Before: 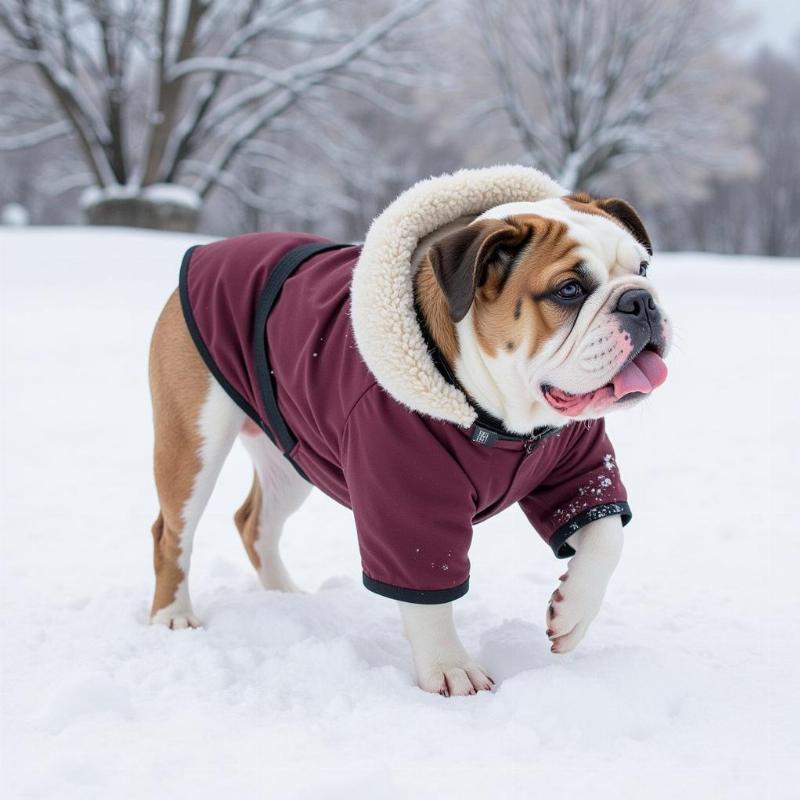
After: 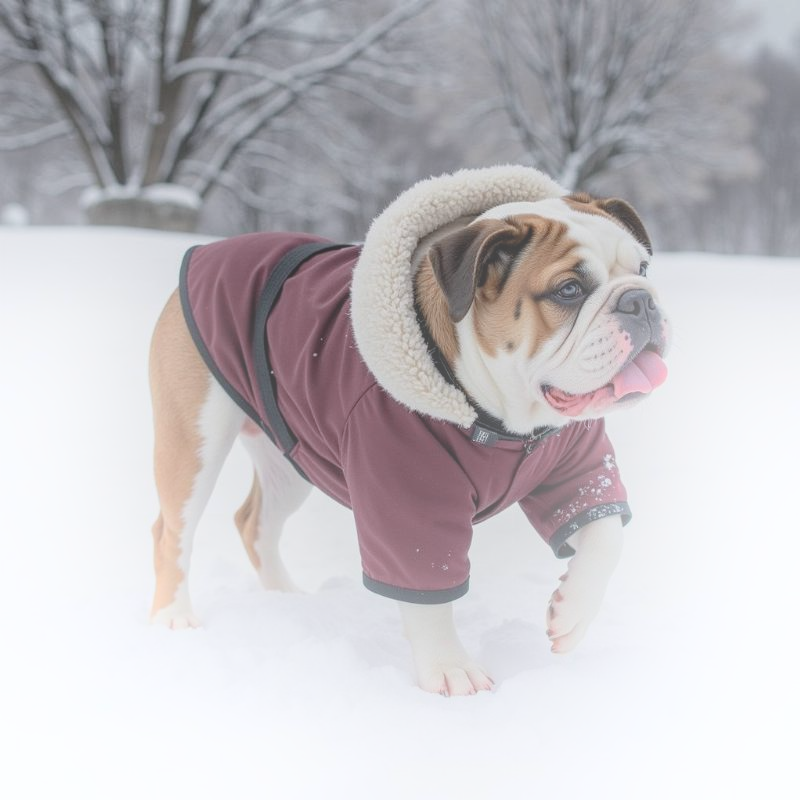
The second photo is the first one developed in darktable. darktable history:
local contrast: on, module defaults
bloom: on, module defaults
contrast brightness saturation: contrast -0.26, saturation -0.43
